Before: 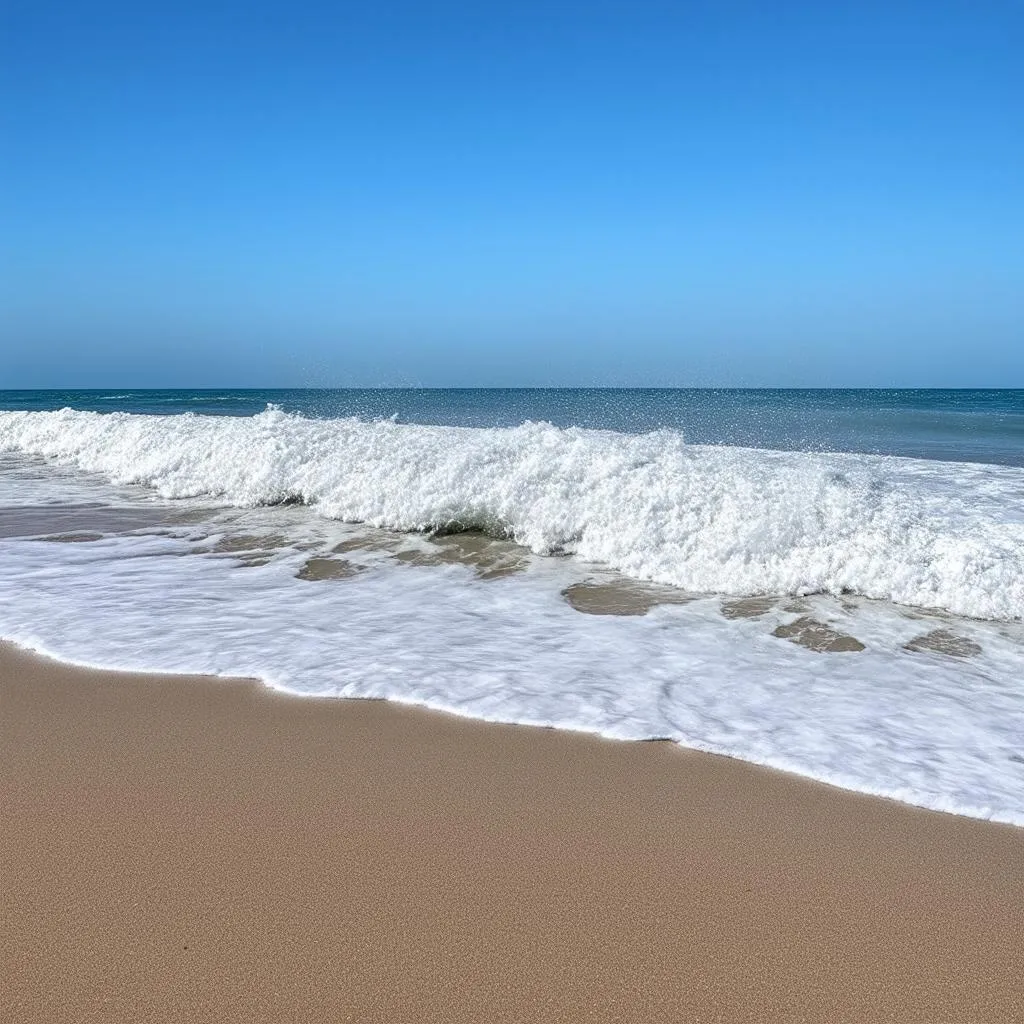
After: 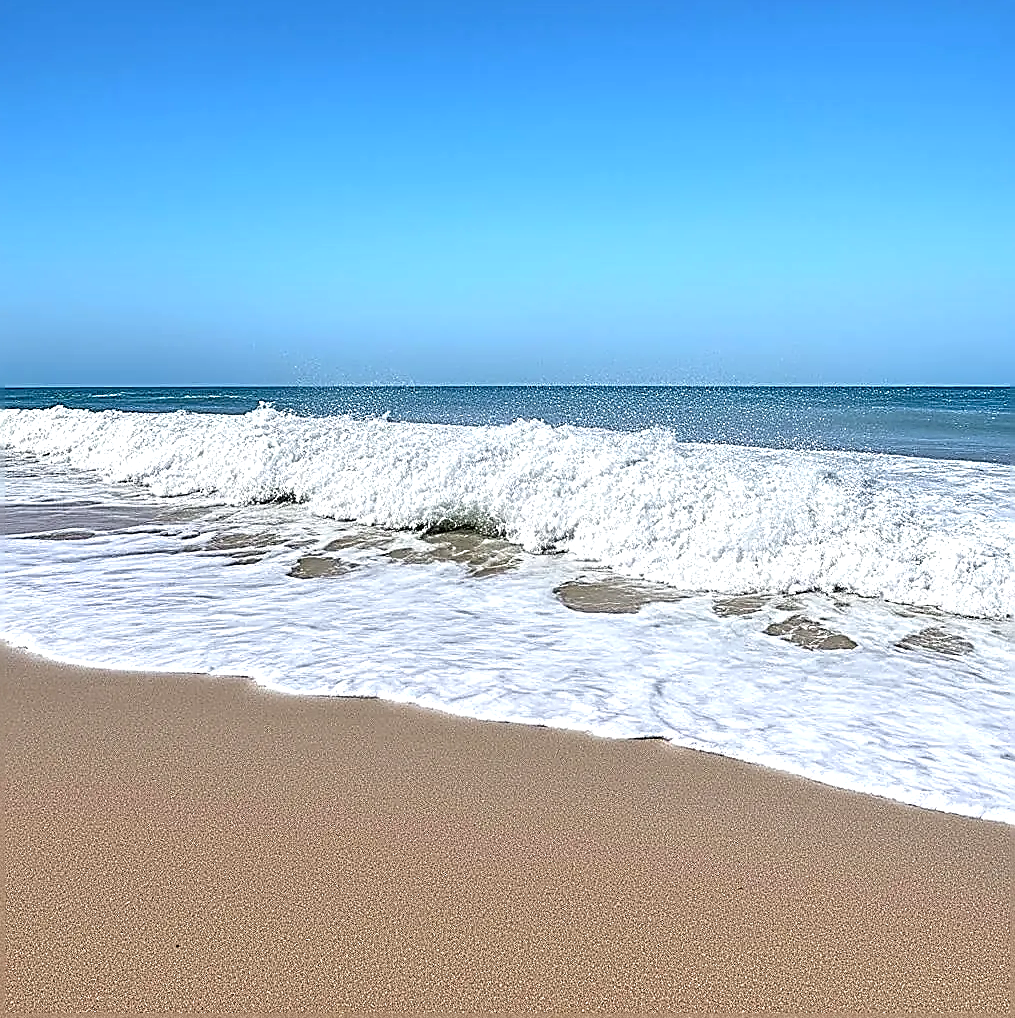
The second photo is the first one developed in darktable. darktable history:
crop and rotate: left 0.843%, top 0.247%, bottom 0.288%
exposure: black level correction 0, exposure 0.499 EV, compensate exposure bias true, compensate highlight preservation false
sharpen: amount 1.875
